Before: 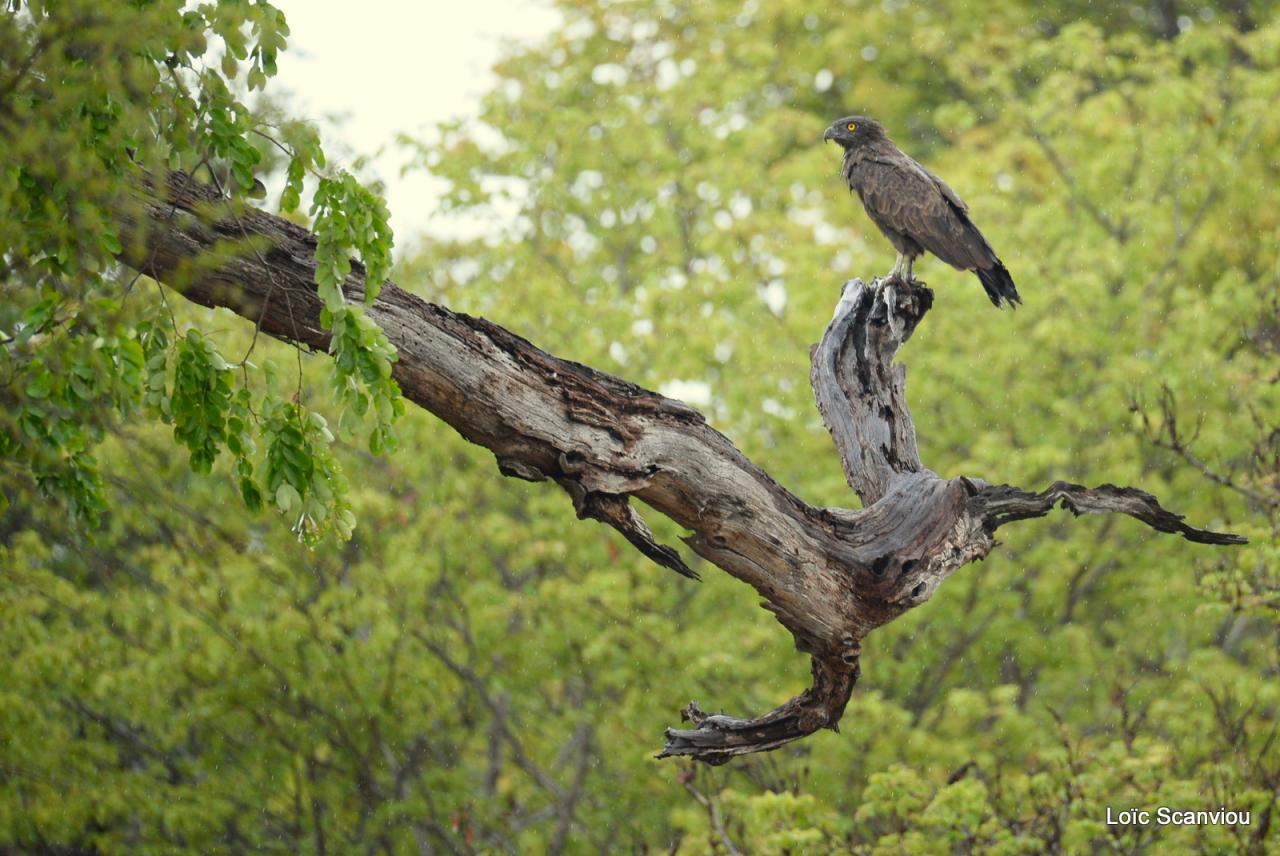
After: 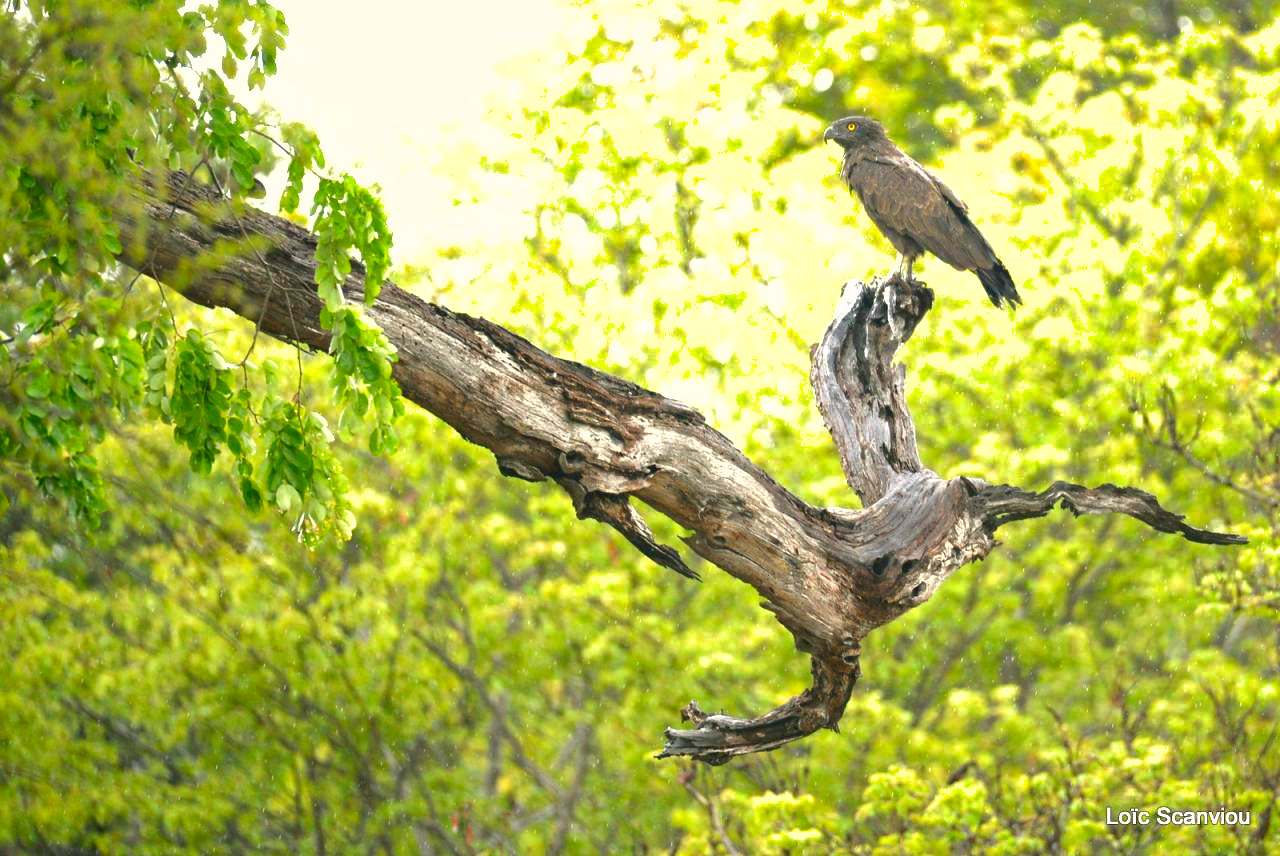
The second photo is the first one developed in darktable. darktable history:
color correction: highlights a* 4.51, highlights b* 4.94, shadows a* -7.68, shadows b* 4.95
levels: levels [0, 0.352, 0.703]
tone equalizer: on, module defaults
shadows and highlights: on, module defaults
